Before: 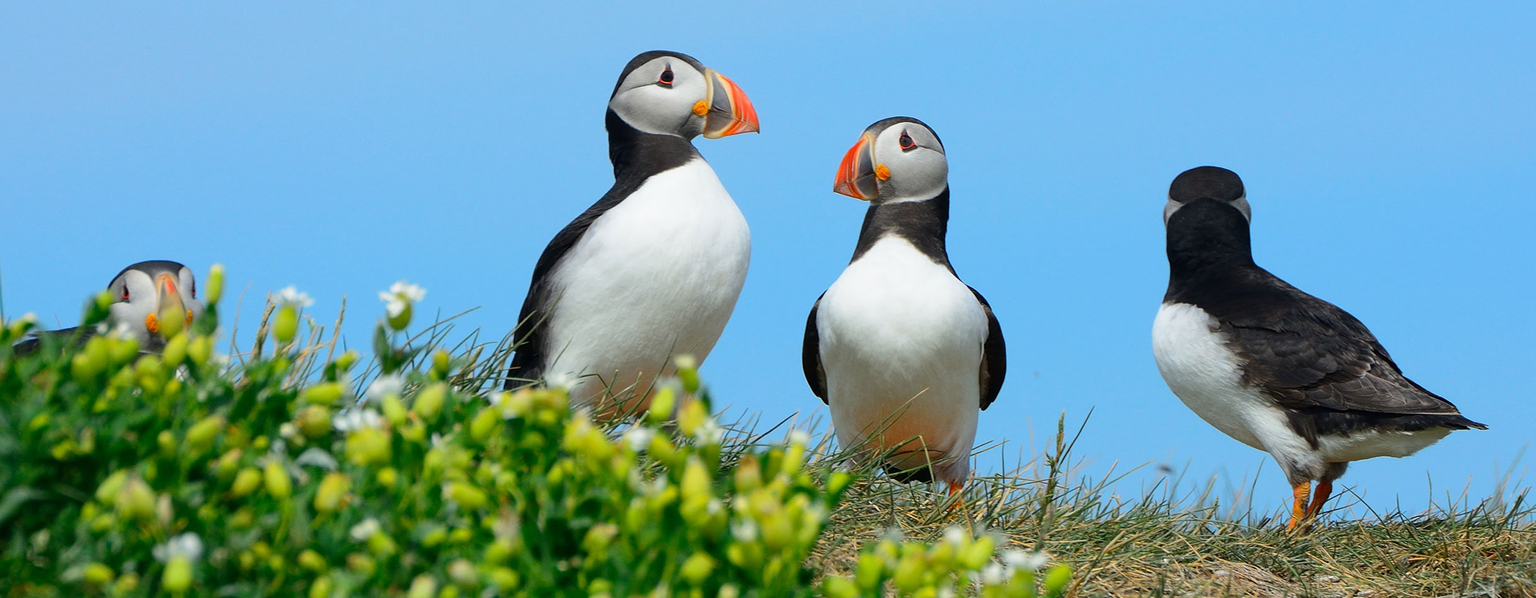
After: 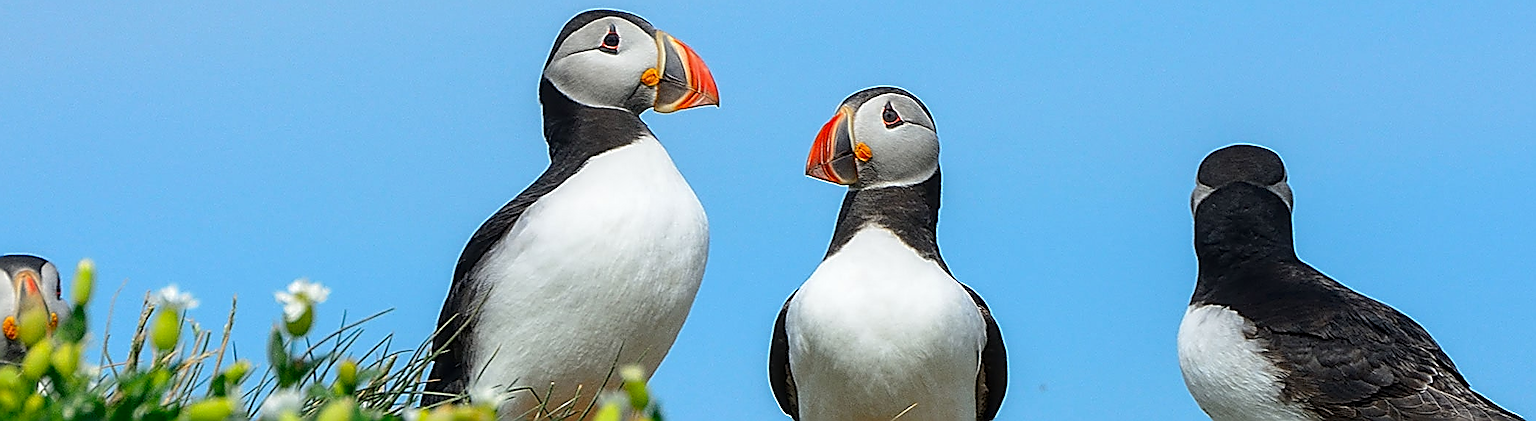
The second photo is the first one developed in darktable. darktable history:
crop and rotate: left 9.345%, top 7.22%, right 4.982%, bottom 32.331%
local contrast: detail 130%
vibrance: vibrance 20%
sharpen: amount 2
